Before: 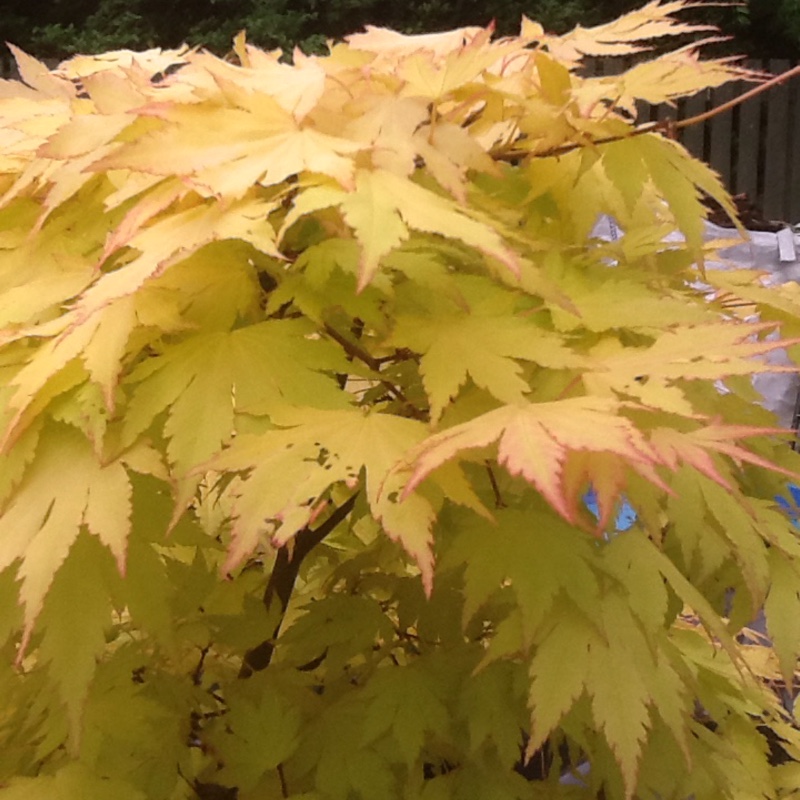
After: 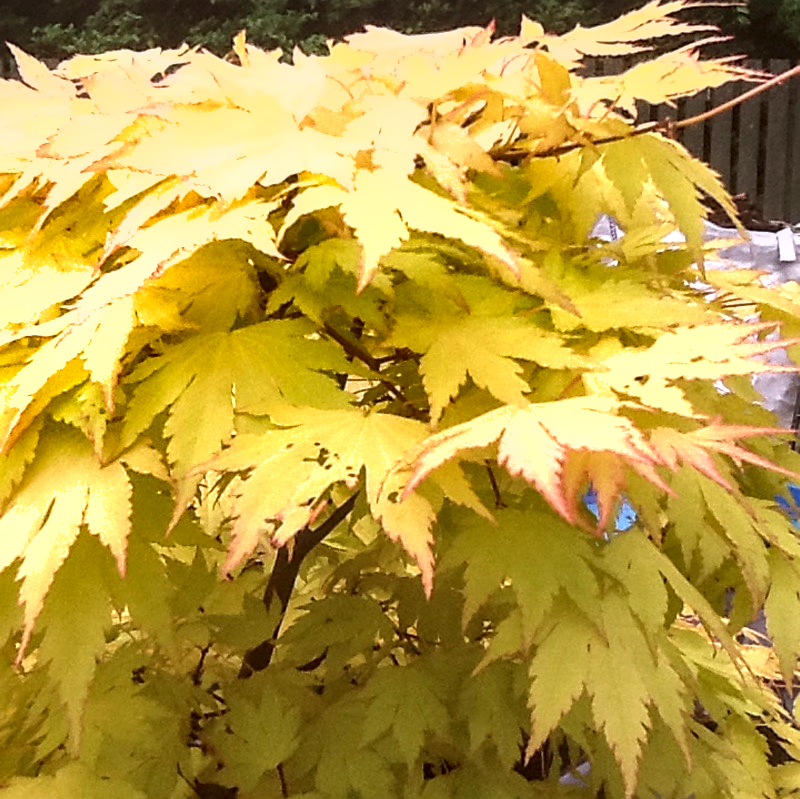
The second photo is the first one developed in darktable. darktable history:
crop: bottom 0.071%
exposure: exposure 0.566 EV, compensate highlight preservation false
sharpen: on, module defaults
tone equalizer: -8 EV -0.417 EV, -7 EV -0.389 EV, -6 EV -0.333 EV, -5 EV -0.222 EV, -3 EV 0.222 EV, -2 EV 0.333 EV, -1 EV 0.389 EV, +0 EV 0.417 EV, edges refinement/feathering 500, mask exposure compensation -1.57 EV, preserve details no
color correction: highlights a* -2.73, highlights b* -2.09, shadows a* 2.41, shadows b* 2.73
shadows and highlights: low approximation 0.01, soften with gaussian
local contrast: on, module defaults
